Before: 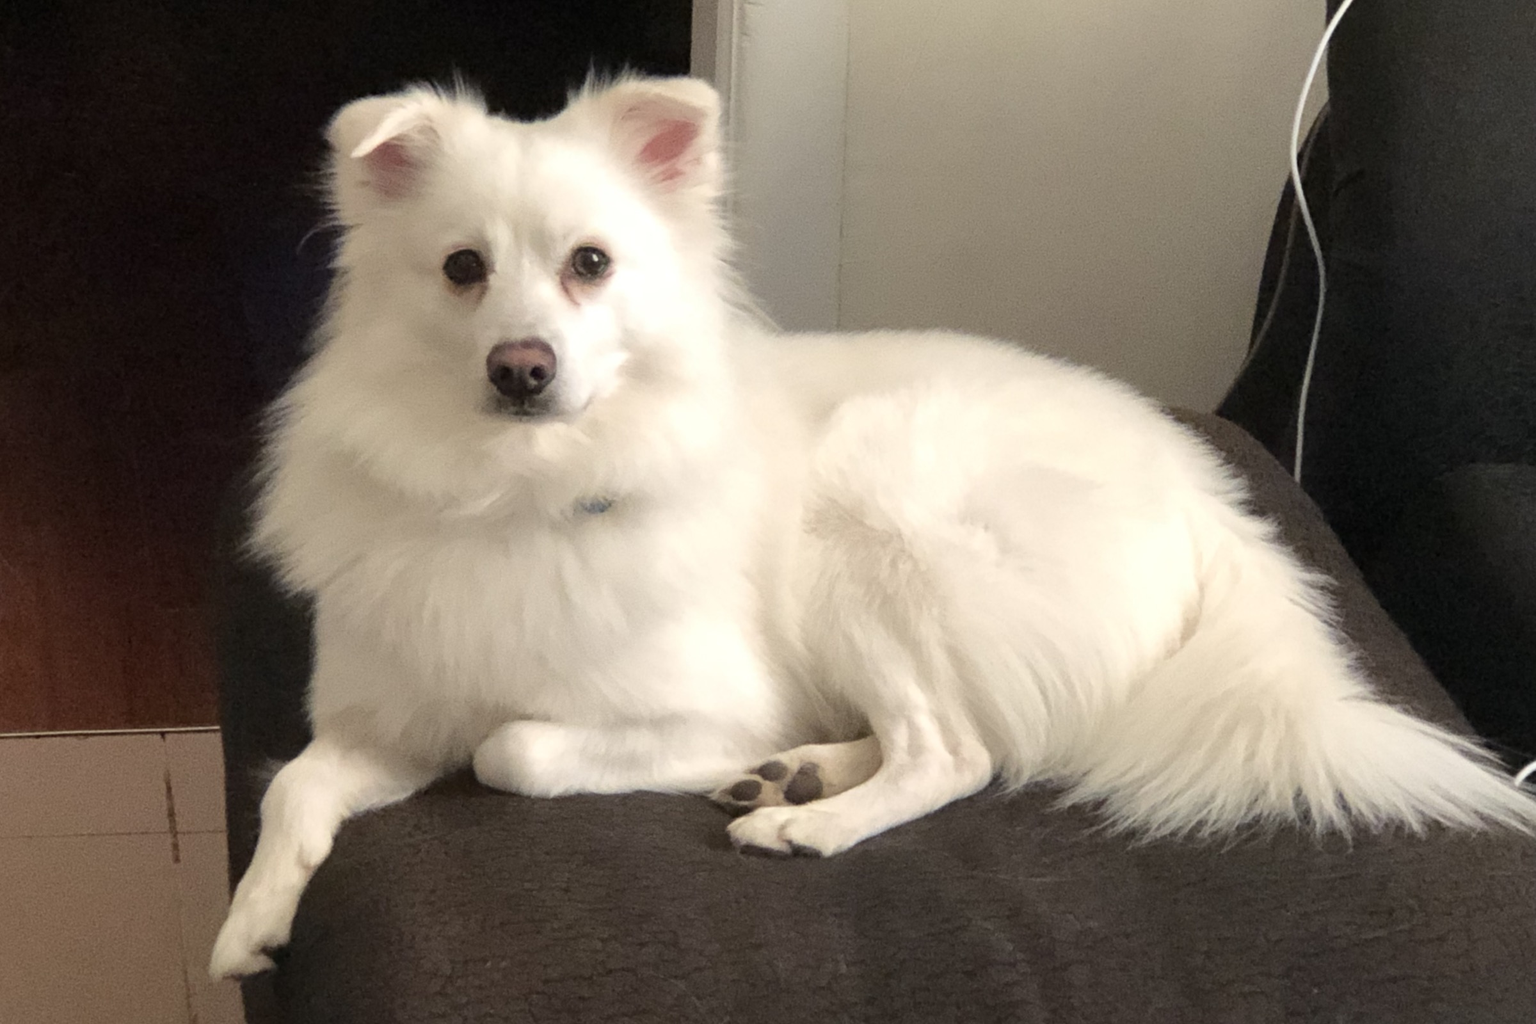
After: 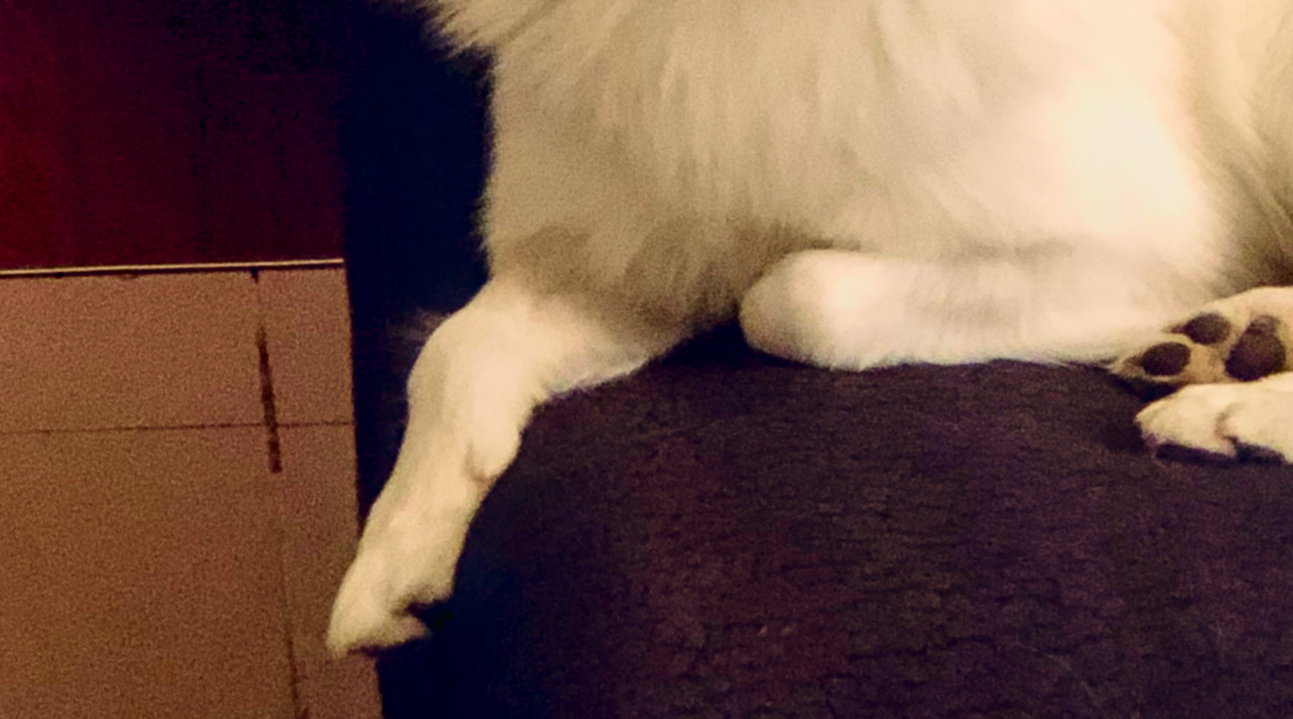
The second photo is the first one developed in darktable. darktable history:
local contrast: detail 130%
color correction: highlights a* 4.06, highlights b* 4.98, shadows a* -7.8, shadows b* 4.94
filmic rgb: black relative exposure -7.73 EV, white relative exposure 4.36 EV, target black luminance 0%, hardness 3.76, latitude 50.61%, contrast 1.066, highlights saturation mix 9.57%, shadows ↔ highlights balance -0.282%, color science v6 (2022)
velvia: on, module defaults
crop and rotate: top 54.835%, right 46.122%, bottom 0.206%
color balance rgb: shadows lift › luminance 0.345%, shadows lift › chroma 6.956%, shadows lift › hue 300.12°, global offset › chroma 0.257%, global offset › hue 257.98°, linear chroma grading › shadows 9.81%, linear chroma grading › highlights 10.244%, linear chroma grading › global chroma 14.923%, linear chroma grading › mid-tones 14.9%, perceptual saturation grading › global saturation 20%, perceptual saturation grading › highlights -50.241%, perceptual saturation grading › shadows 30.945%, global vibrance 20%
contrast brightness saturation: contrast 0.207, brightness -0.105, saturation 0.206
